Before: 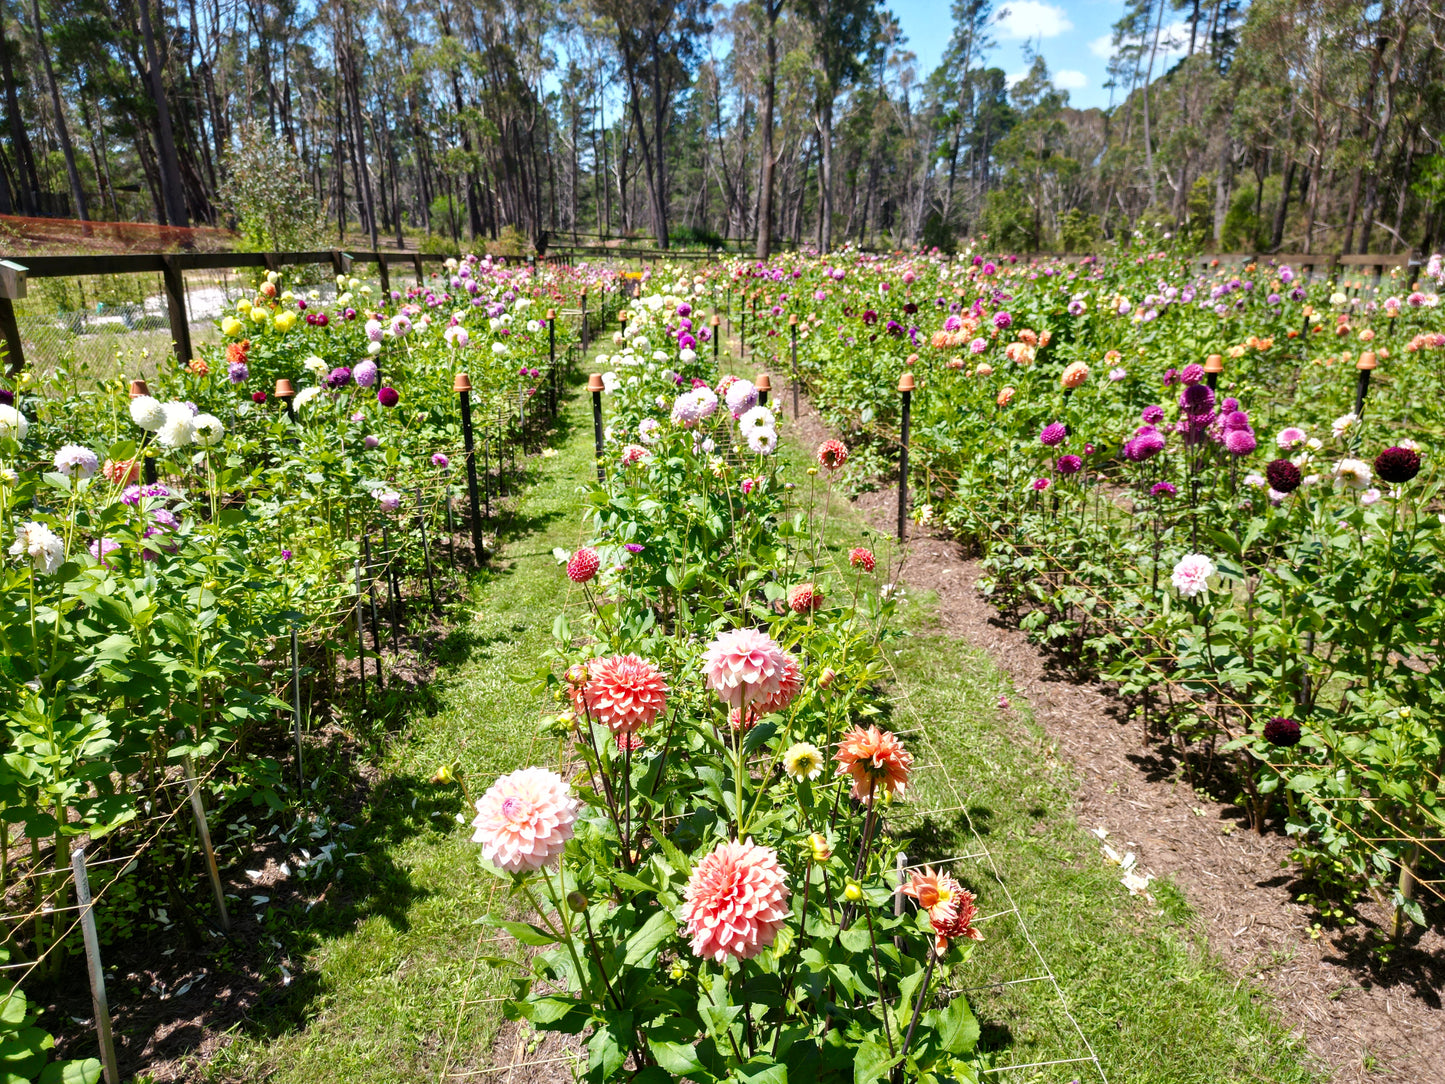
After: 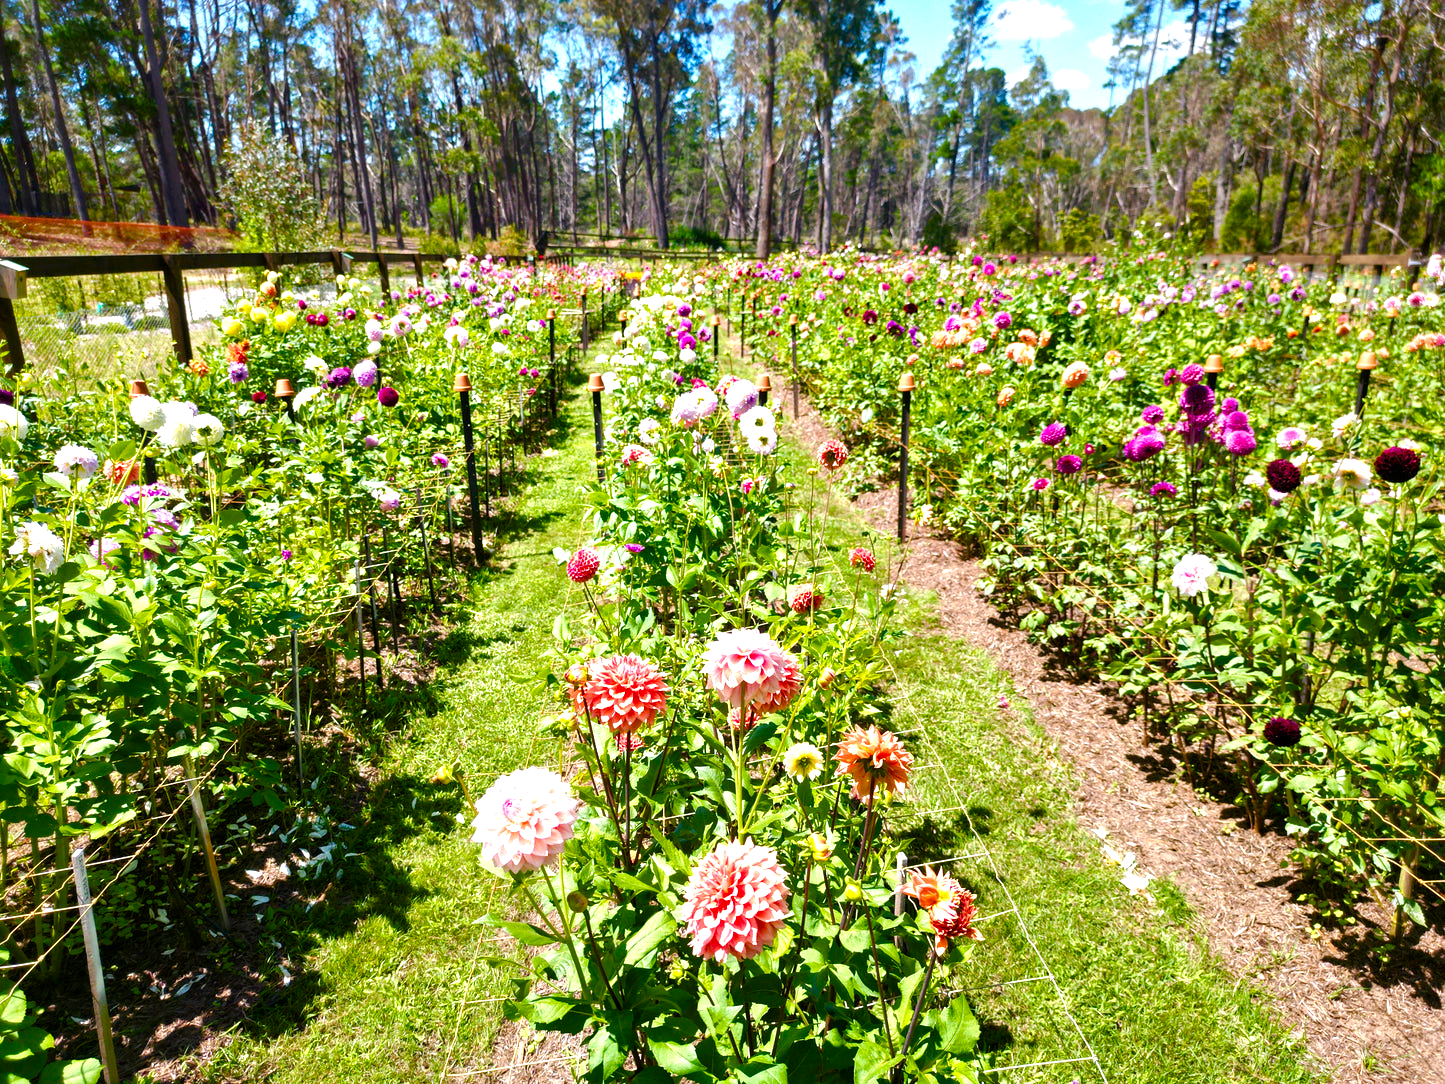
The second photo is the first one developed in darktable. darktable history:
color balance rgb: linear chroma grading › shadows -2.2%, linear chroma grading › highlights -15%, linear chroma grading › global chroma -10%, linear chroma grading › mid-tones -10%, perceptual saturation grading › global saturation 45%, perceptual saturation grading › highlights -50%, perceptual saturation grading › shadows 30%, perceptual brilliance grading › global brilliance 18%, global vibrance 45%
exposure: compensate highlight preservation false
